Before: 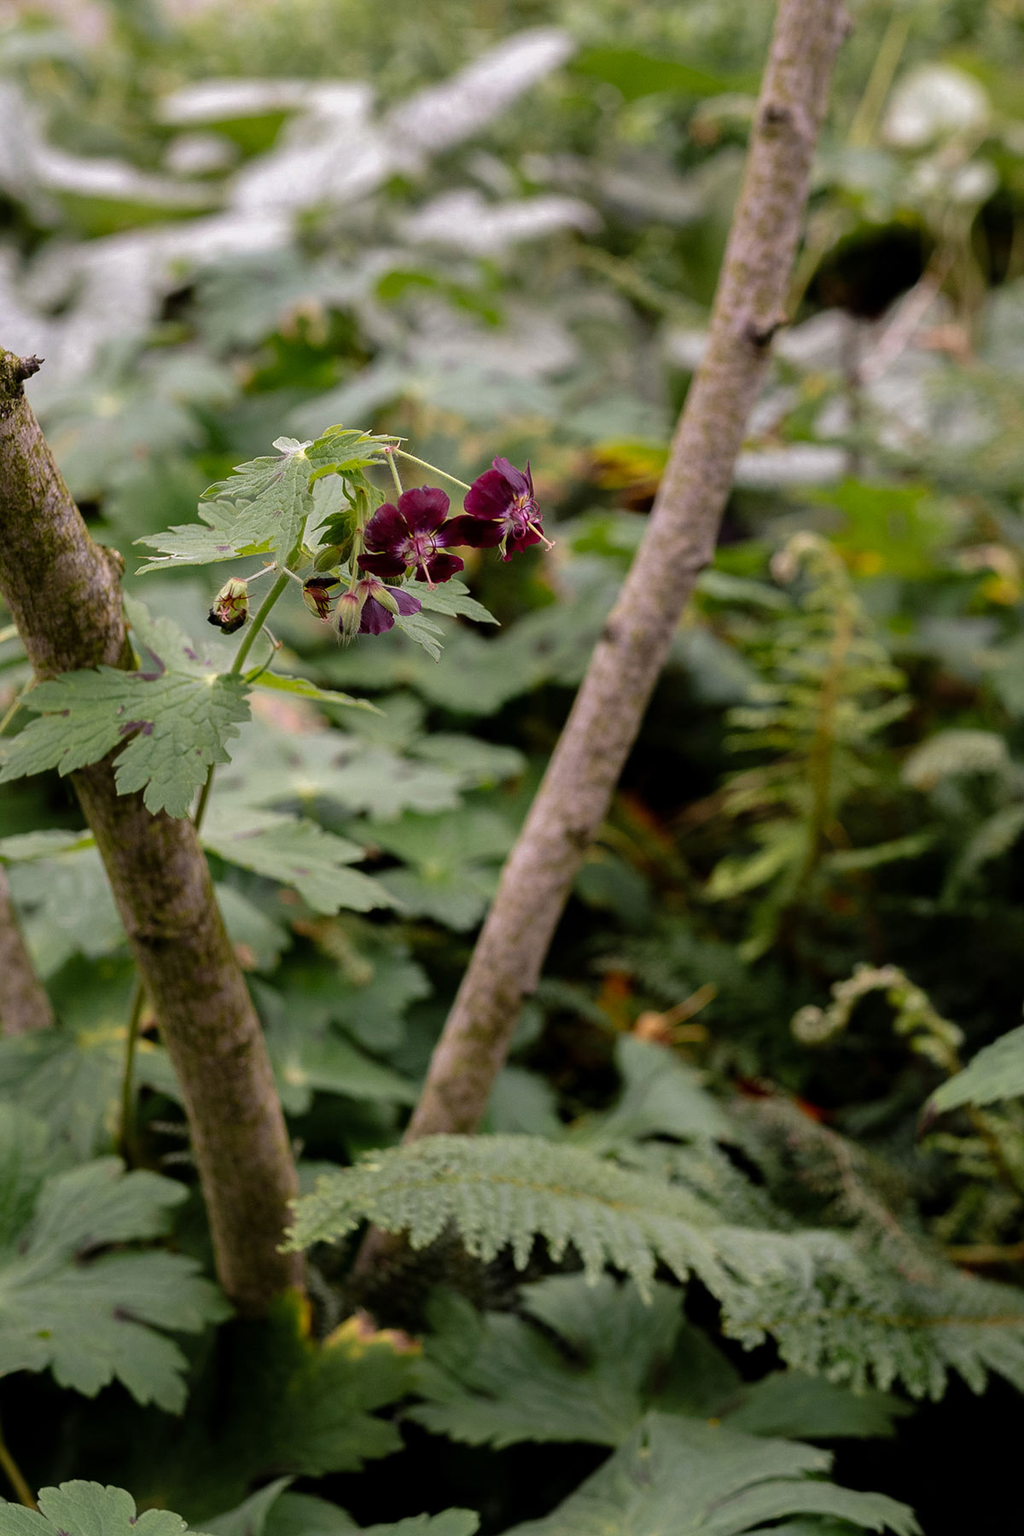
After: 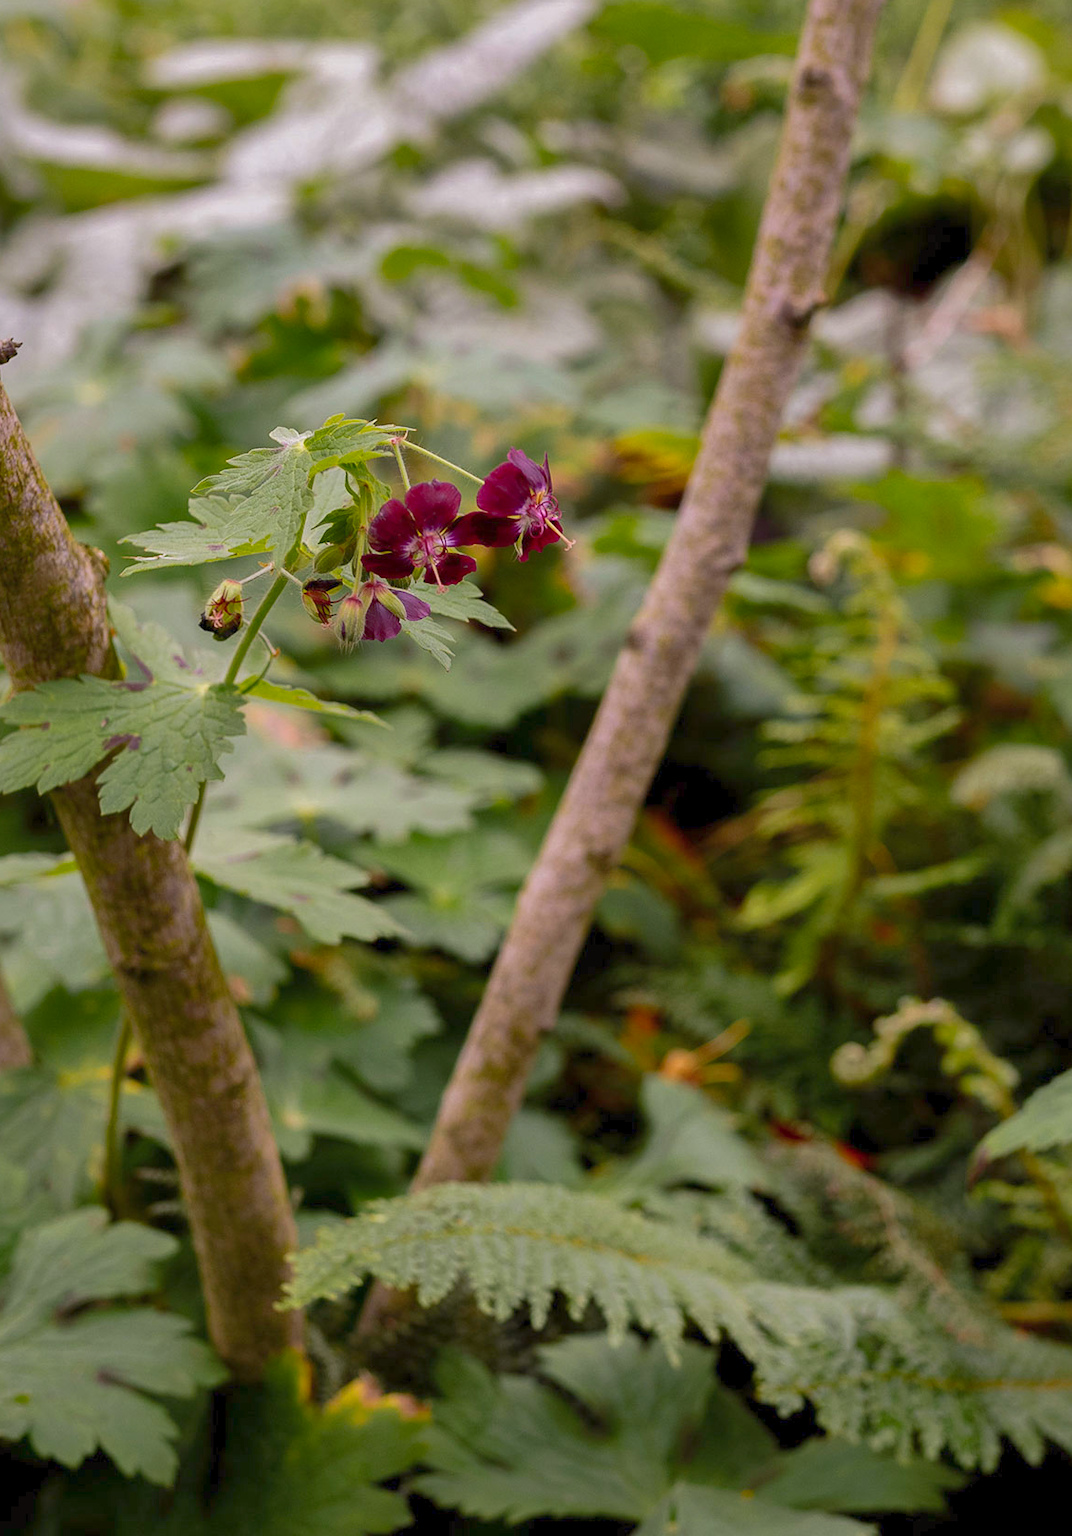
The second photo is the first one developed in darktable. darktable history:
color balance rgb: power › luminance 1.169%, power › chroma 0.401%, power › hue 34.31°, highlights gain › chroma 0.233%, highlights gain › hue 330.95°, perceptual saturation grading › global saturation 17.246%, perceptual brilliance grading › highlights 15.553%, perceptual brilliance grading › mid-tones 6.512%, perceptual brilliance grading › shadows -15.712%, contrast -29.472%
tone equalizer: edges refinement/feathering 500, mask exposure compensation -1.57 EV, preserve details no
crop: left 2.334%, top 2.822%, right 0.929%, bottom 4.819%
shadows and highlights: on, module defaults
